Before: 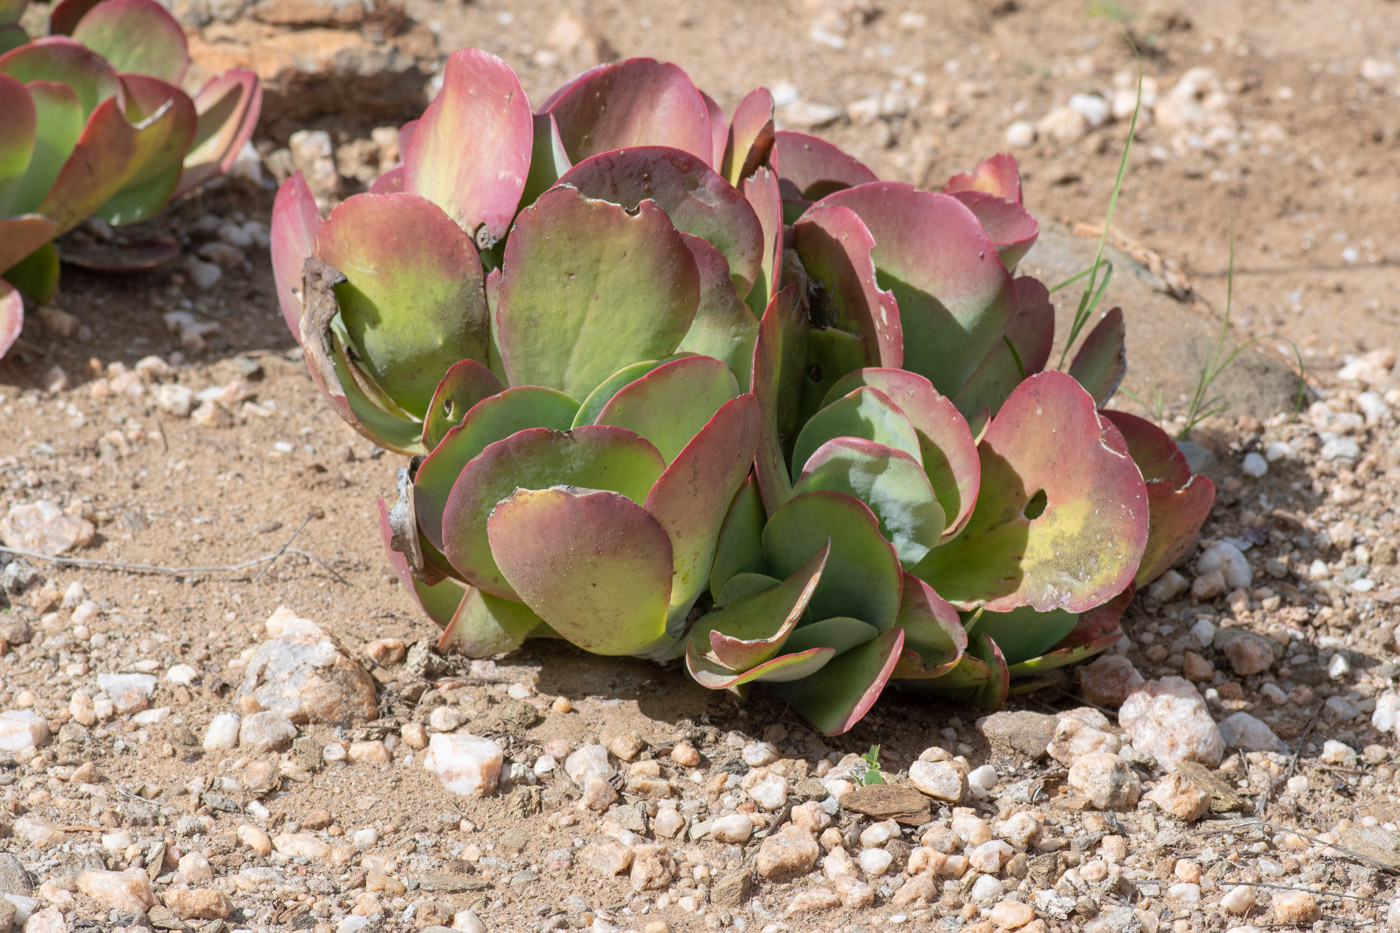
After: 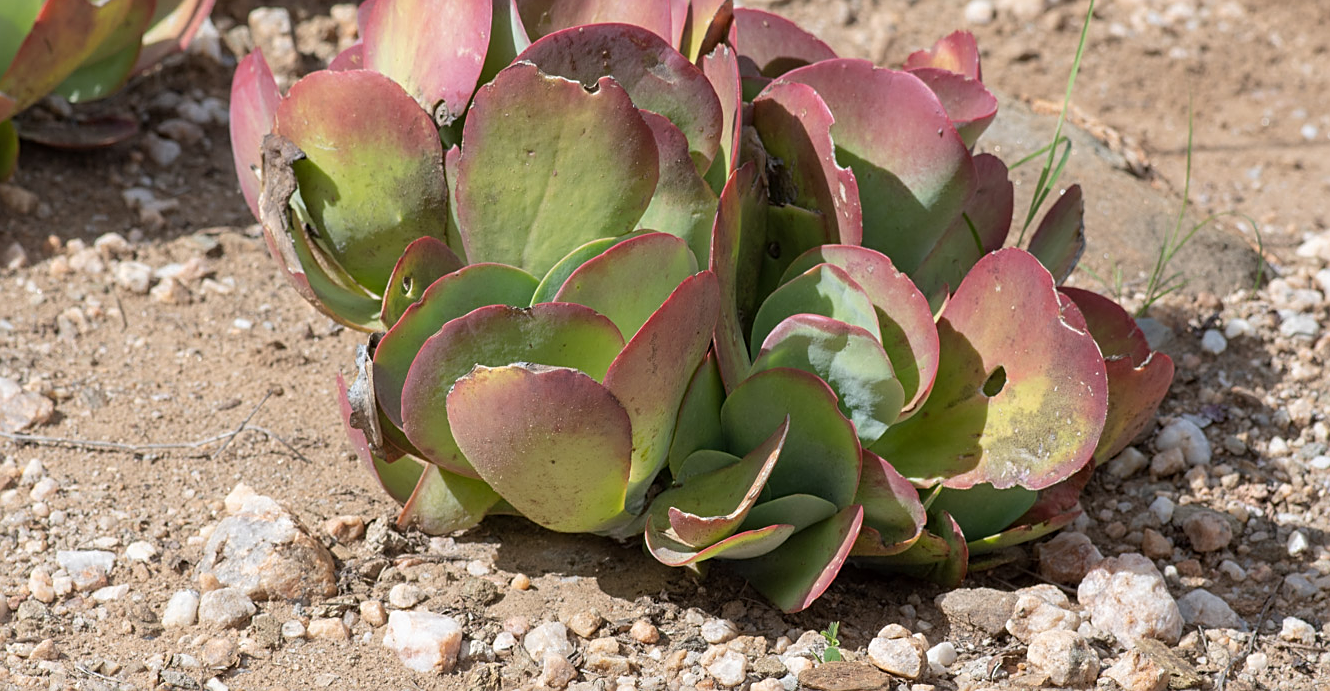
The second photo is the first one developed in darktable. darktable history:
crop and rotate: left 2.991%, top 13.302%, right 1.981%, bottom 12.636%
sharpen: on, module defaults
